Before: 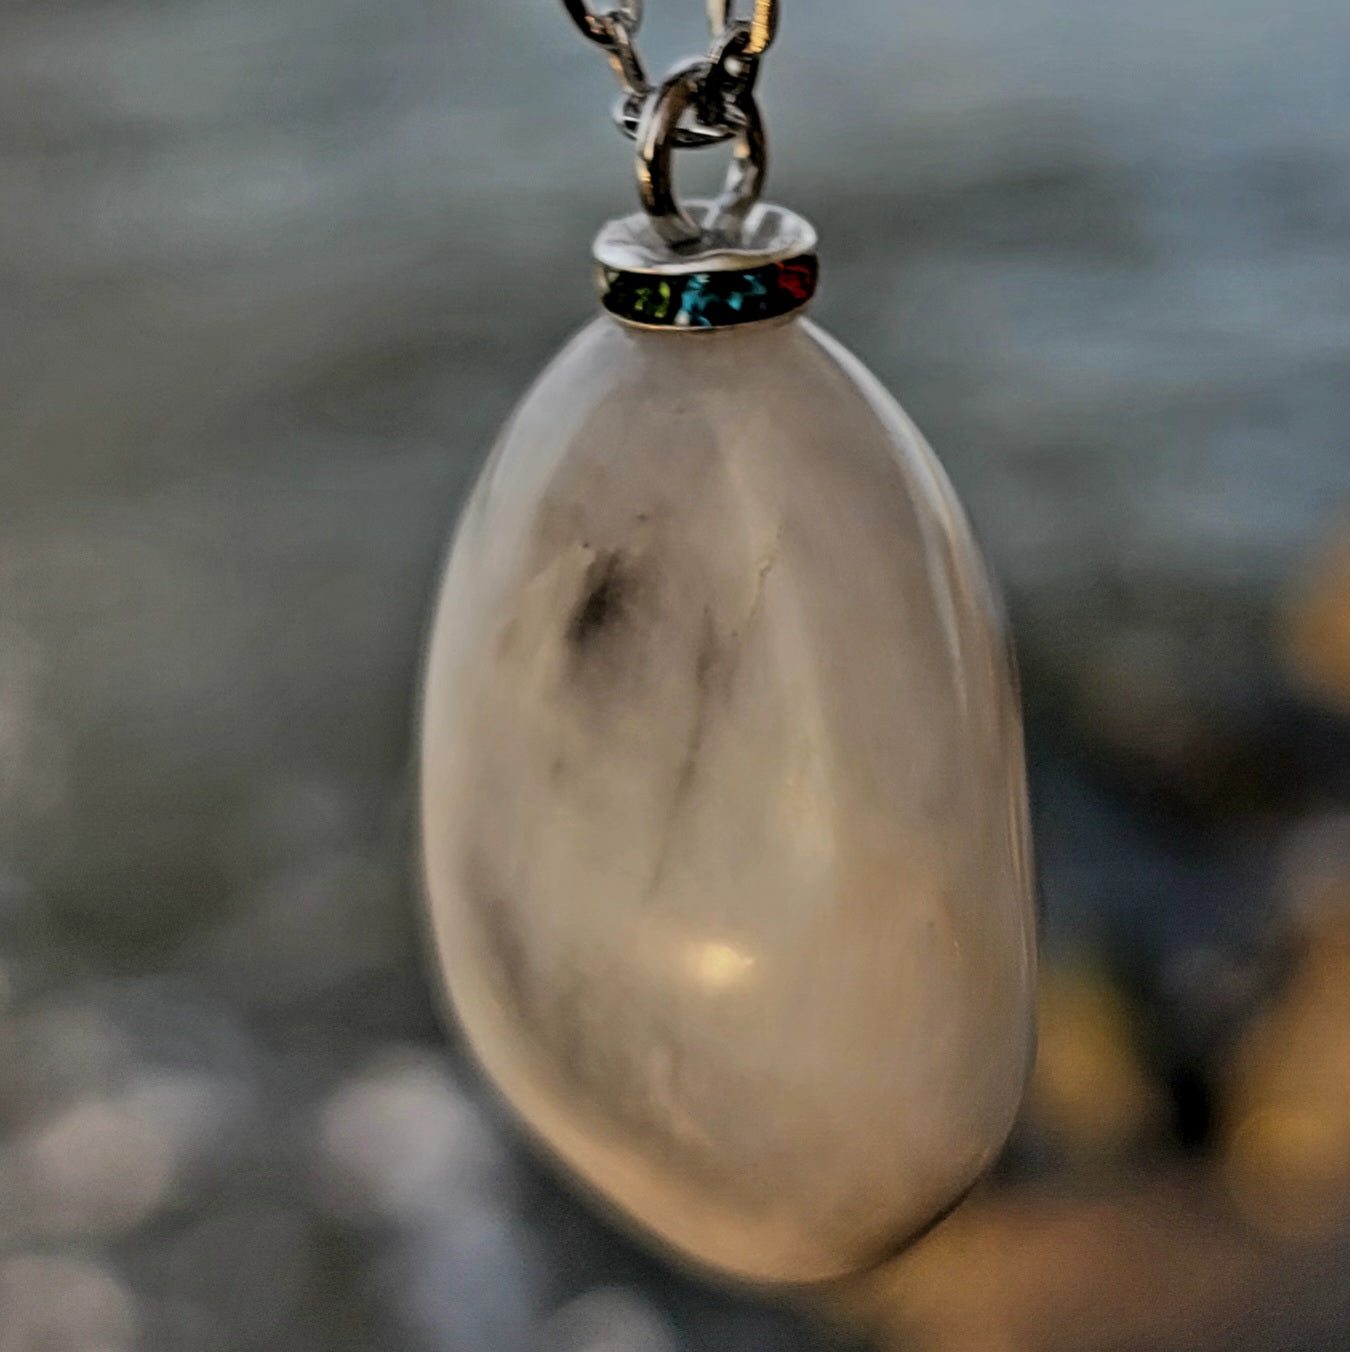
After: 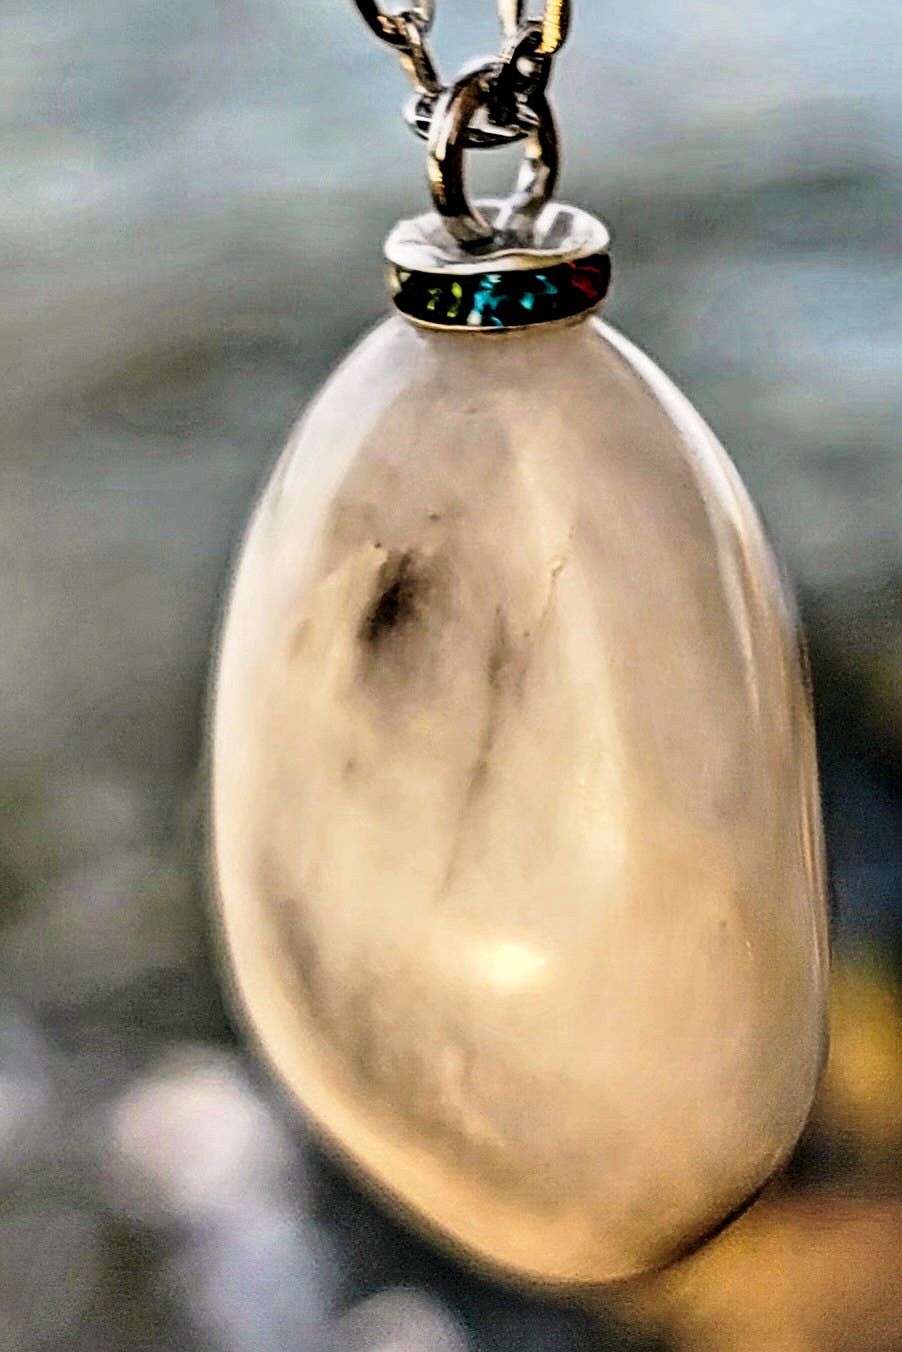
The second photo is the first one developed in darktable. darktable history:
contrast brightness saturation: contrast 0.059, brightness -0.008, saturation -0.22
crop: left 15.417%, right 17.759%
sharpen: on, module defaults
color balance rgb: highlights gain › chroma 1.07%, highlights gain › hue 52.59°, perceptual saturation grading › global saturation 19.643%
base curve: curves: ch0 [(0, 0) (0.026, 0.03) (0.109, 0.232) (0.351, 0.748) (0.669, 0.968) (1, 1)], preserve colors none
local contrast: shadows 97%, midtone range 0.493
velvia: on, module defaults
